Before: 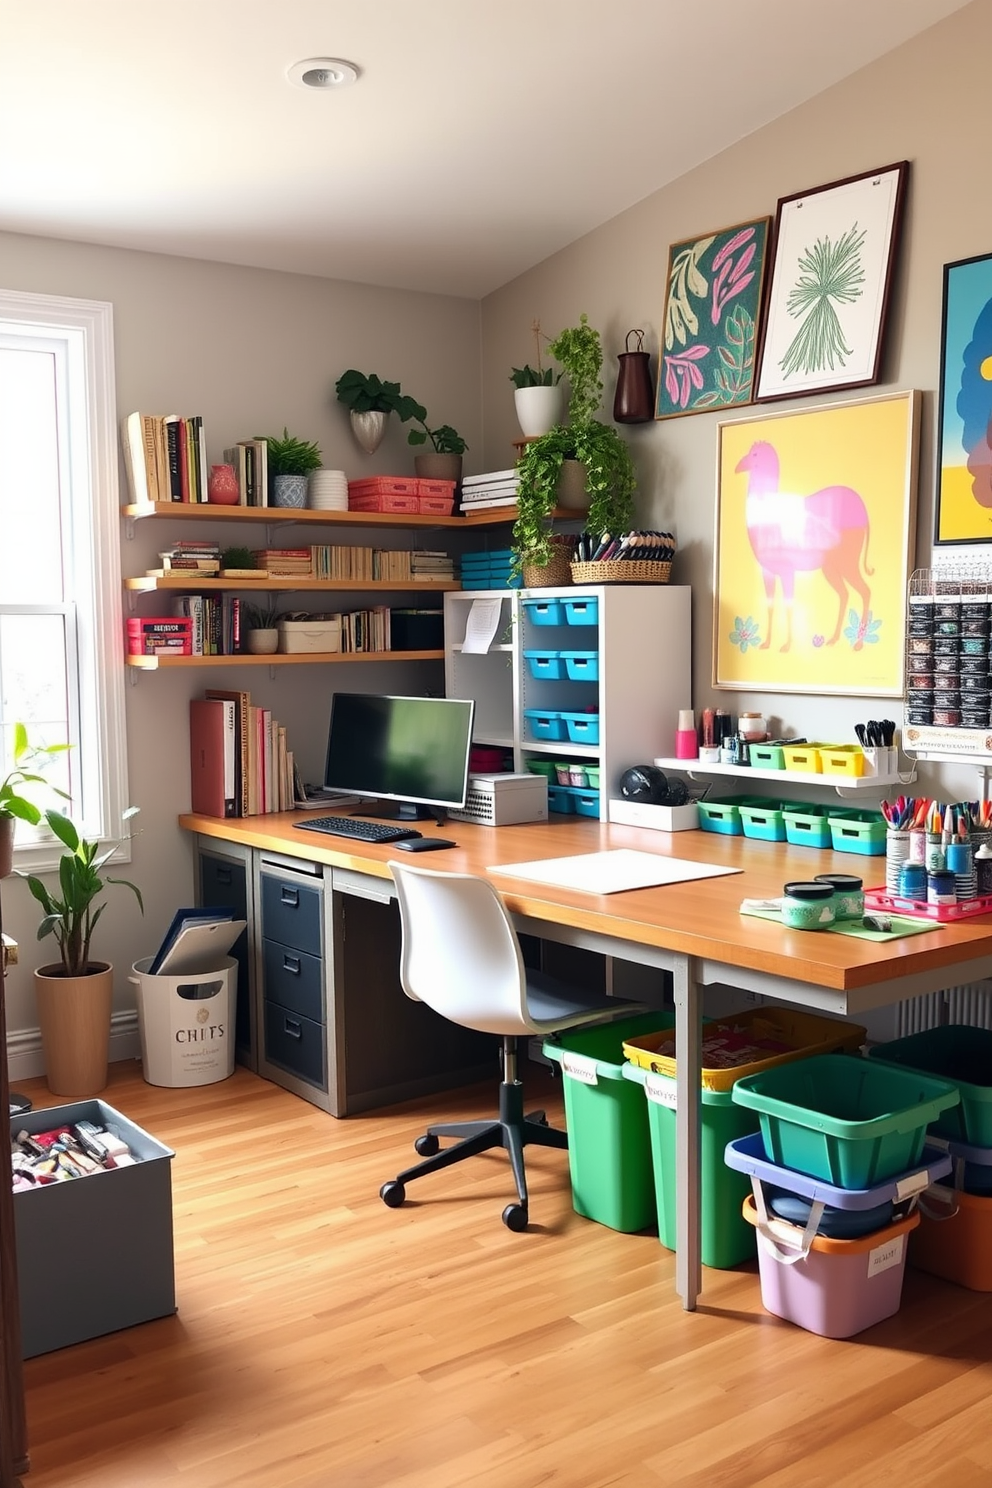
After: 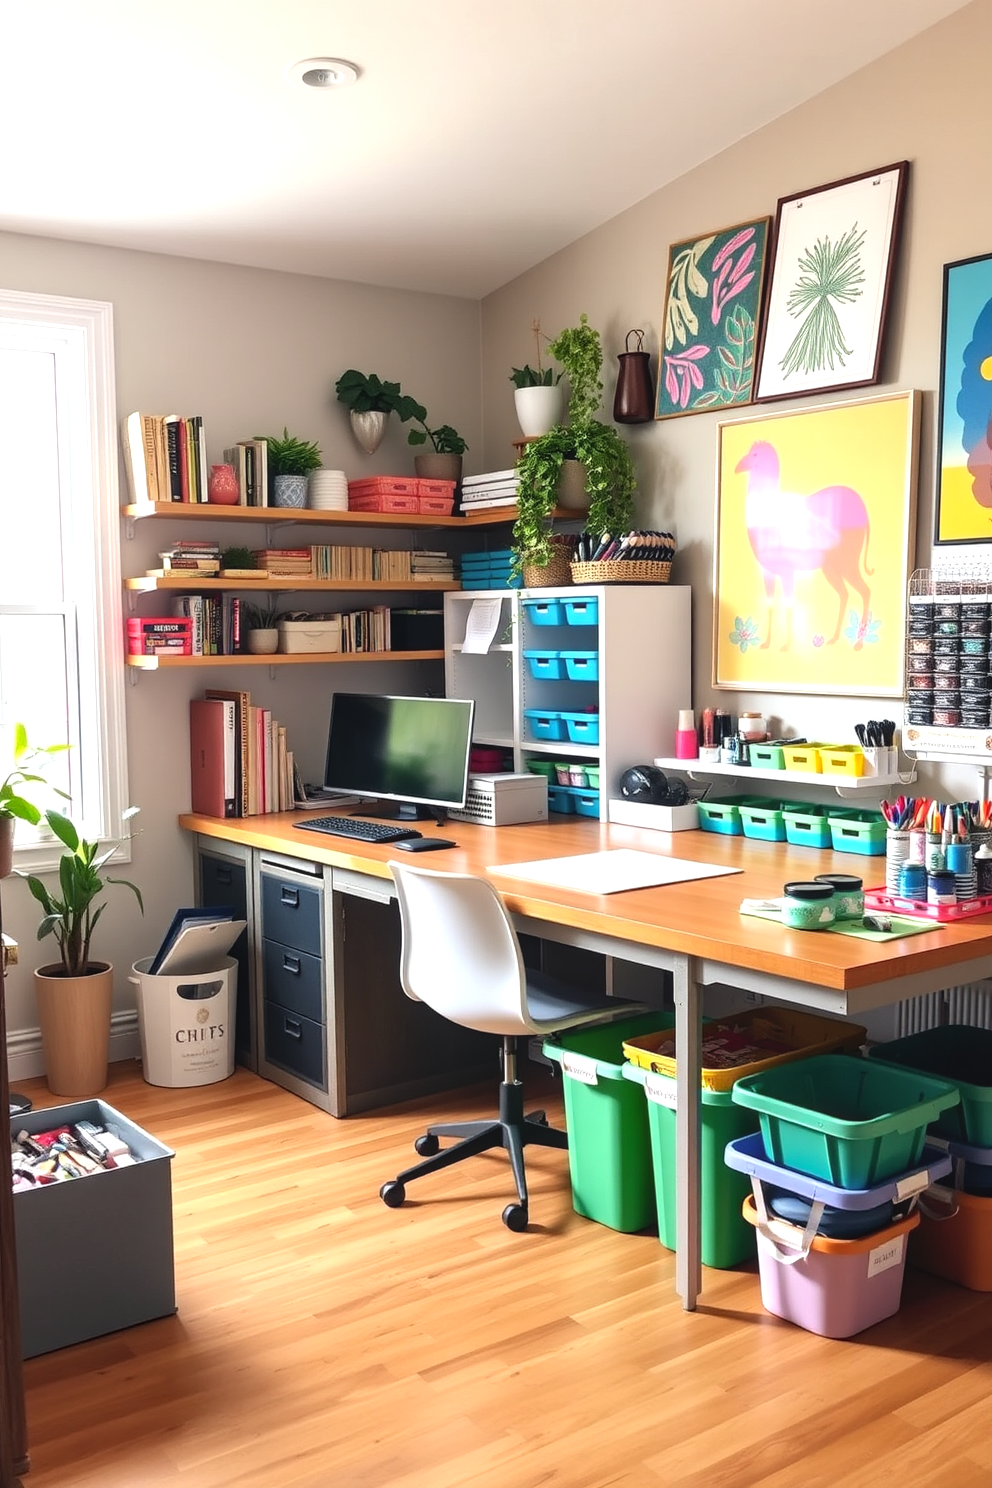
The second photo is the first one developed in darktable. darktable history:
tone equalizer: -8 EV -0.386 EV, -7 EV -0.413 EV, -6 EV -0.297 EV, -5 EV -0.206 EV, -3 EV 0.219 EV, -2 EV 0.349 EV, -1 EV 0.396 EV, +0 EV 0.412 EV
local contrast: detail 109%
